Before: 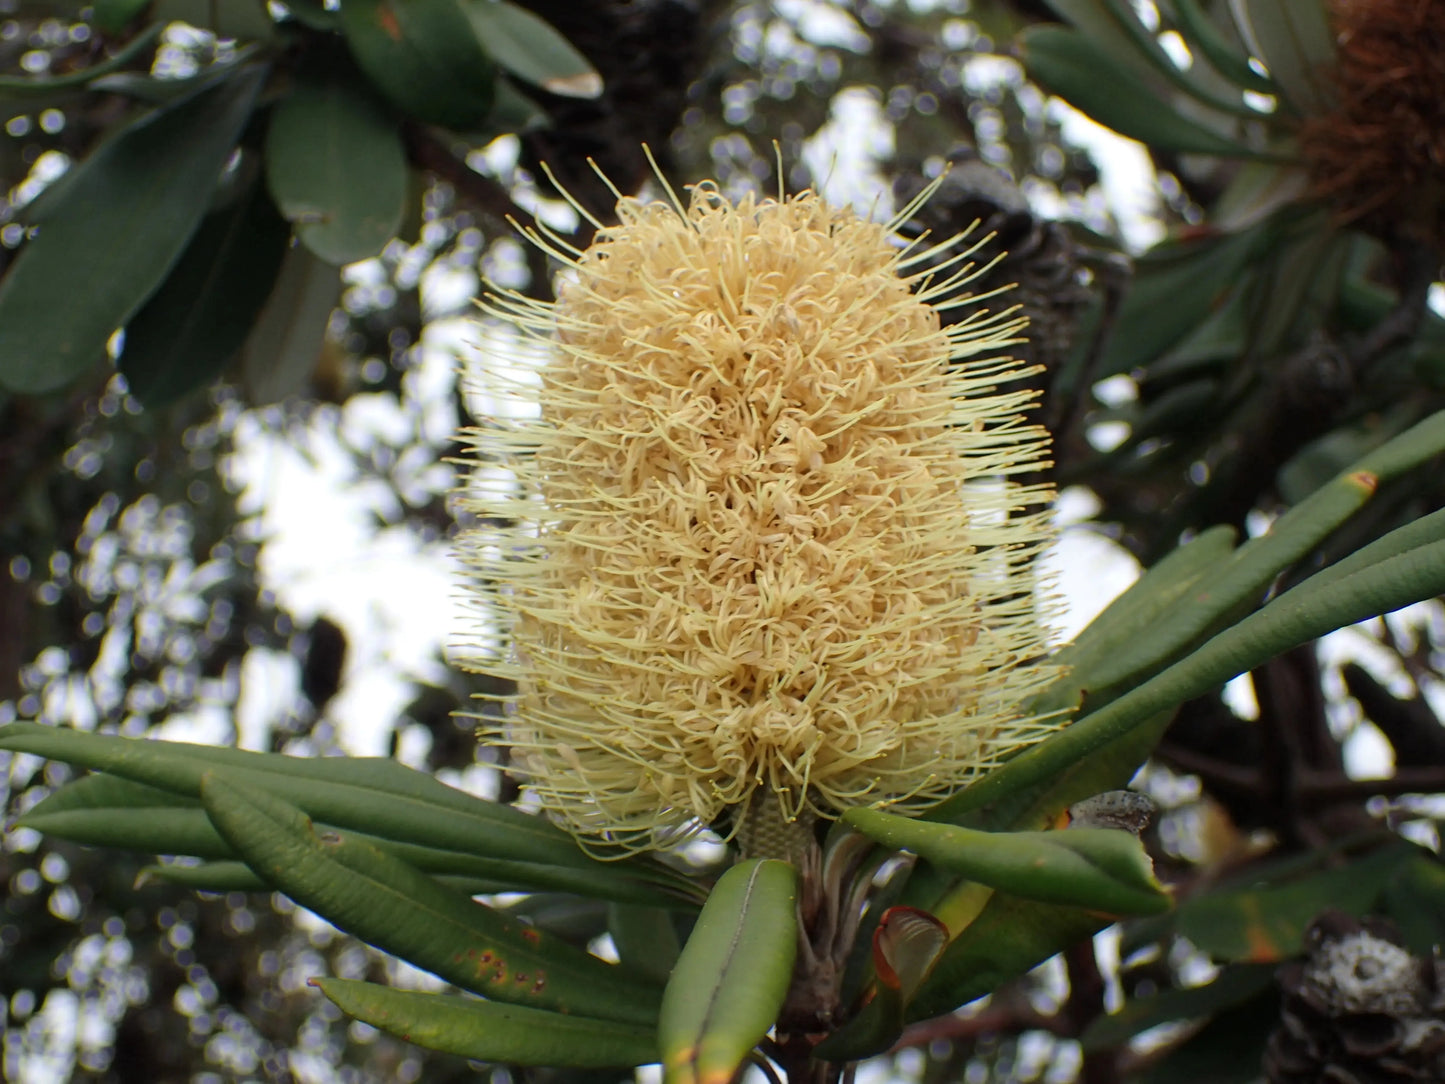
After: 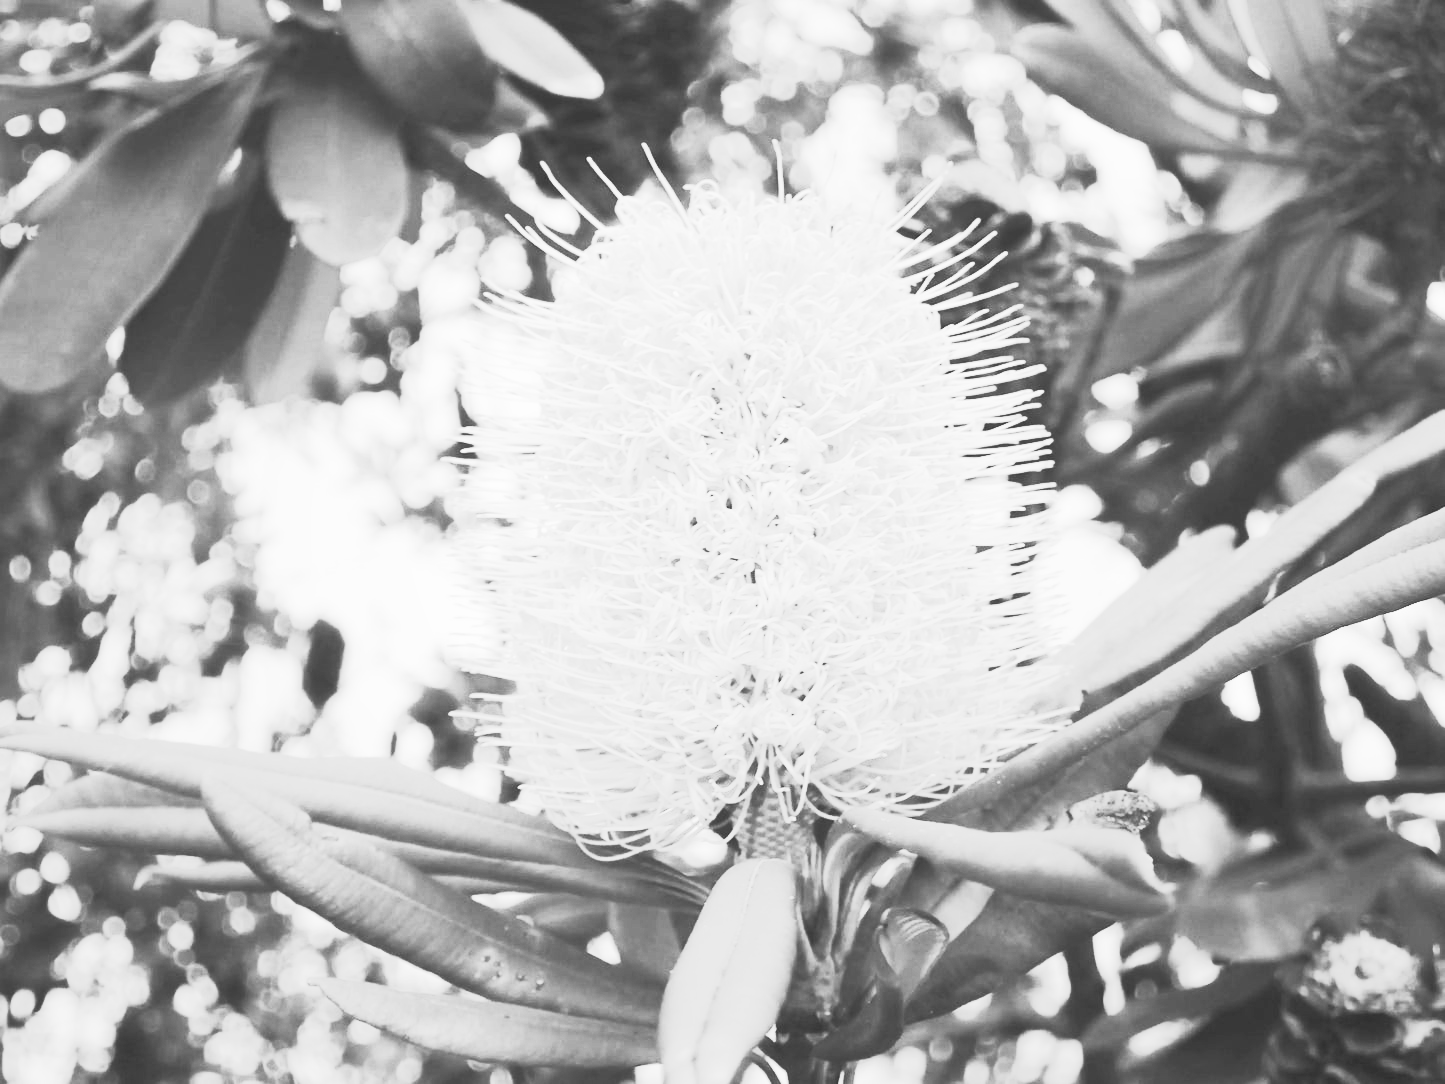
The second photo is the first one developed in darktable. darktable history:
contrast brightness saturation: contrast 0.53, brightness 0.47, saturation -1
local contrast: detail 70%
exposure: black level correction 0, exposure 1.975 EV, compensate exposure bias true, compensate highlight preservation false
